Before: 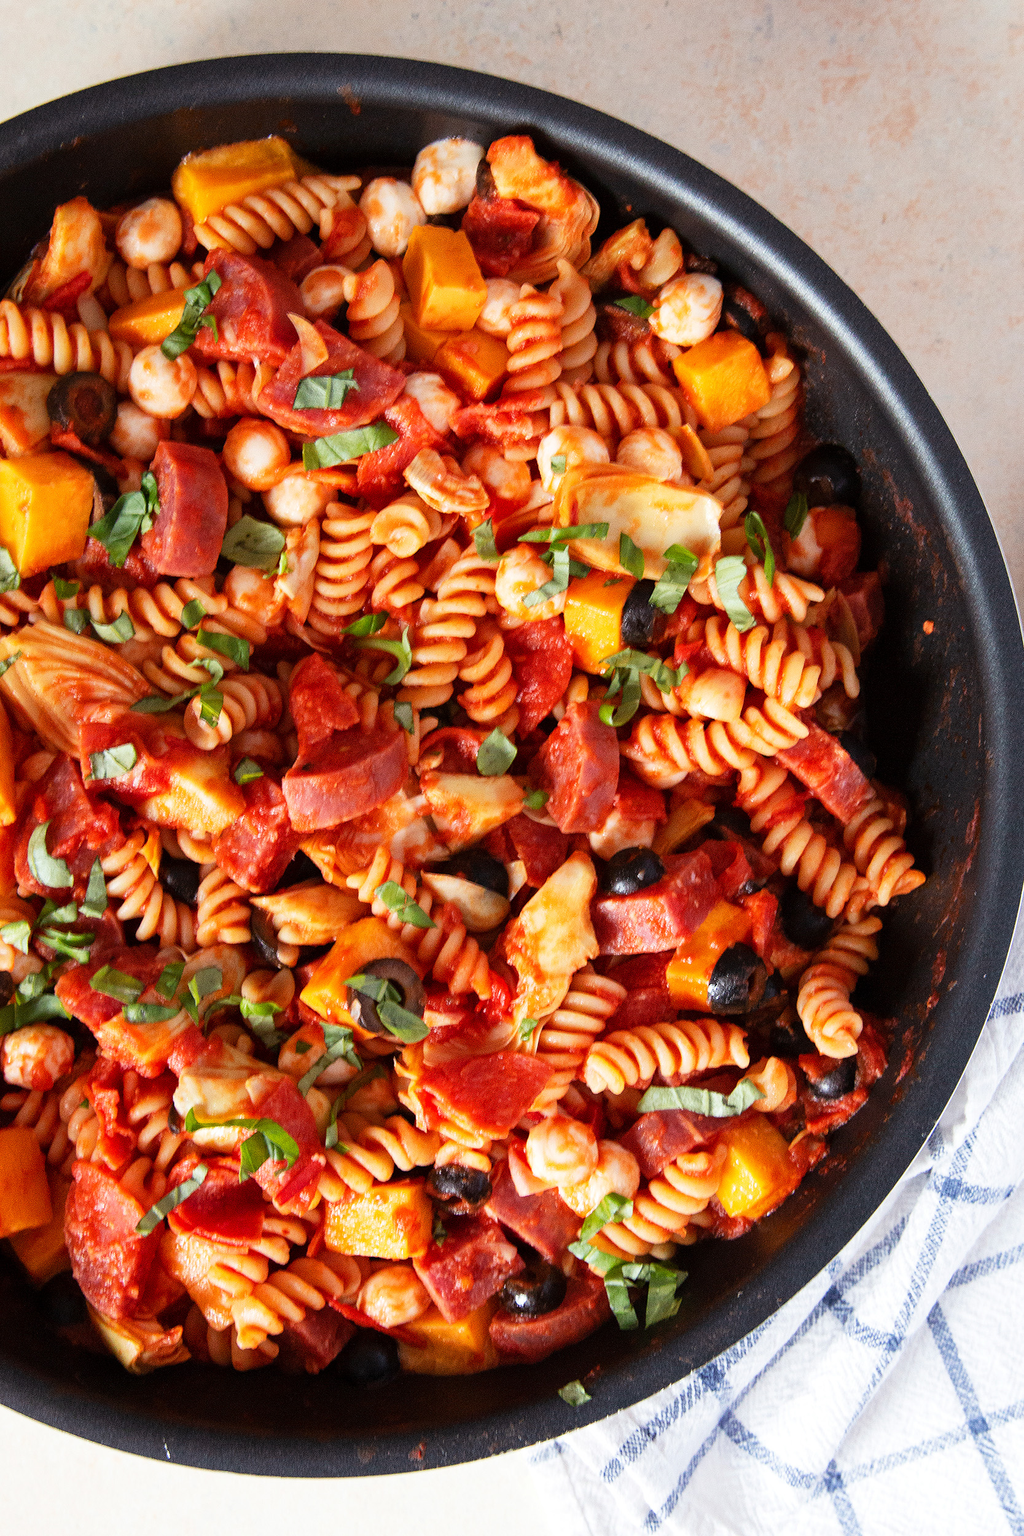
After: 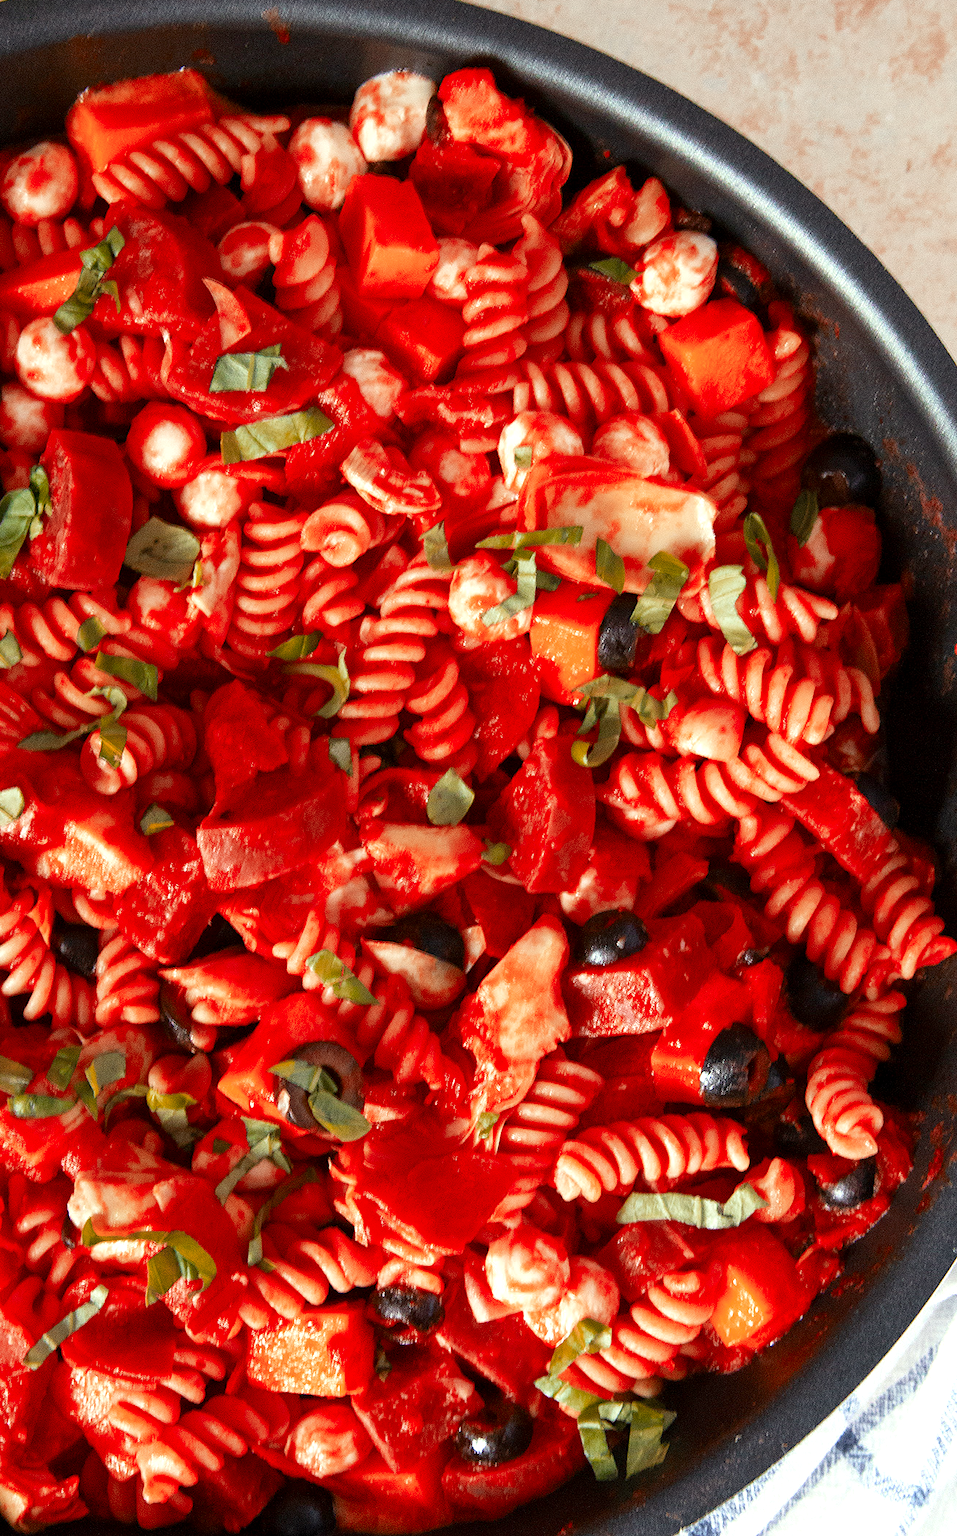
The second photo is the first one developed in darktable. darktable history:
color zones: curves: ch0 [(0, 0.299) (0.25, 0.383) (0.456, 0.352) (0.736, 0.571)]; ch1 [(0, 0.63) (0.151, 0.568) (0.254, 0.416) (0.47, 0.558) (0.732, 0.37) (0.909, 0.492)]; ch2 [(0.004, 0.604) (0.158, 0.443) (0.257, 0.403) (0.761, 0.468)]
exposure: black level correction 0.001, exposure 0.499 EV, compensate highlight preservation false
shadows and highlights: shadows 31.4, highlights 1.92, soften with gaussian
color correction: highlights a* -4.28, highlights b* 6.6
crop: left 11.348%, top 5.089%, right 9.585%, bottom 10.318%
